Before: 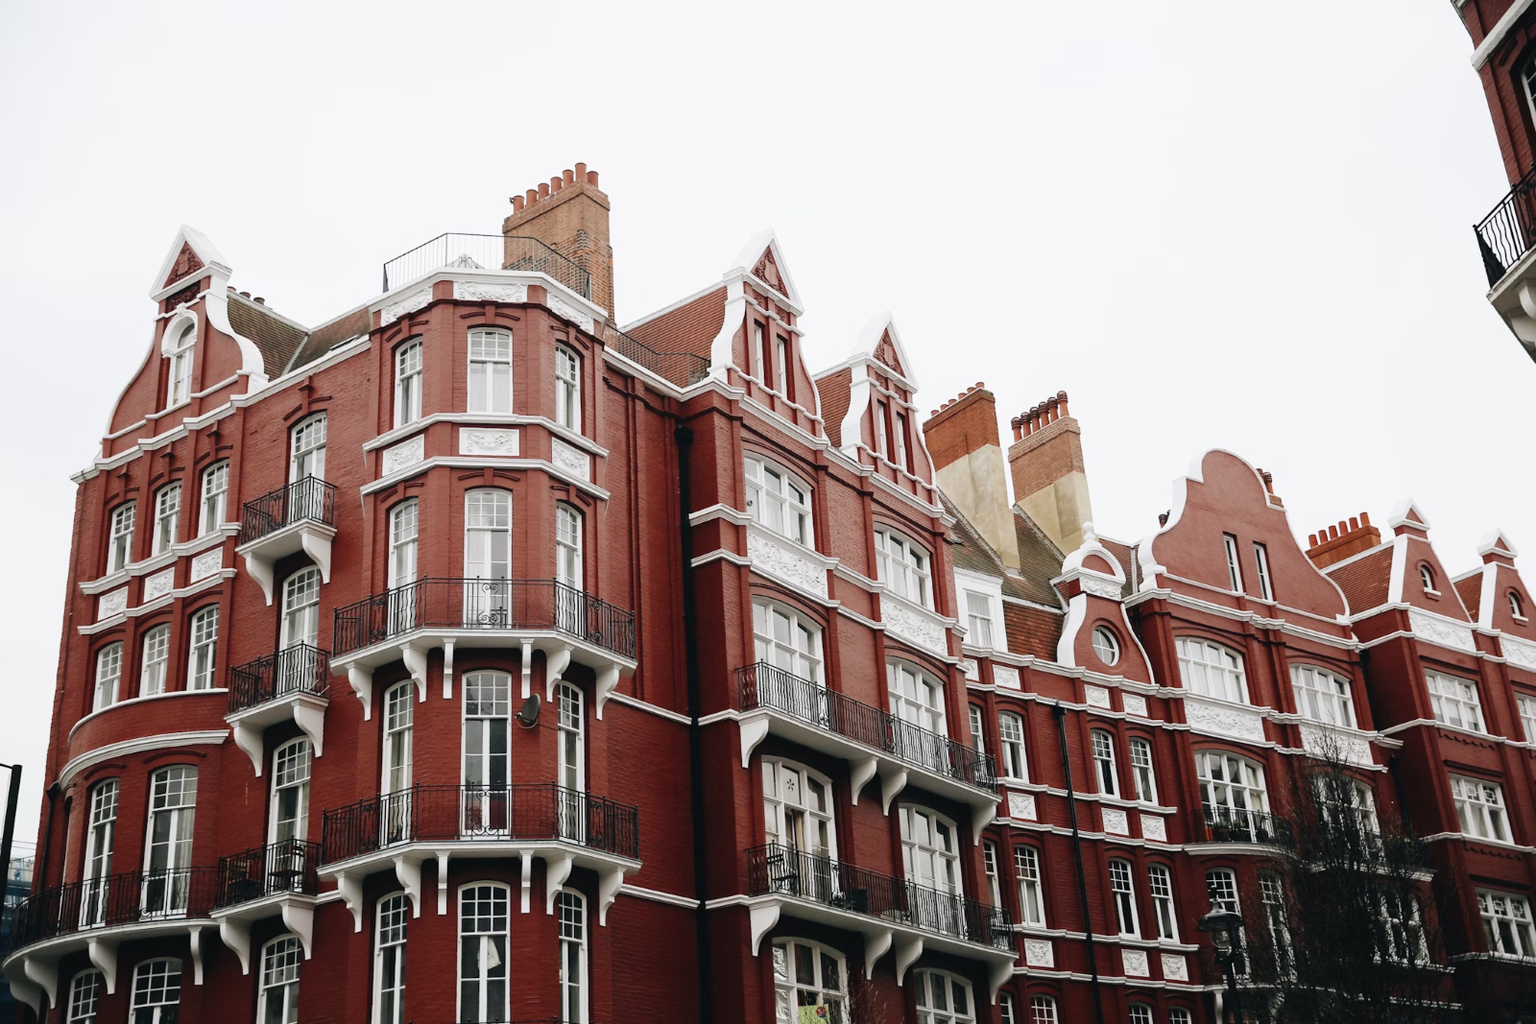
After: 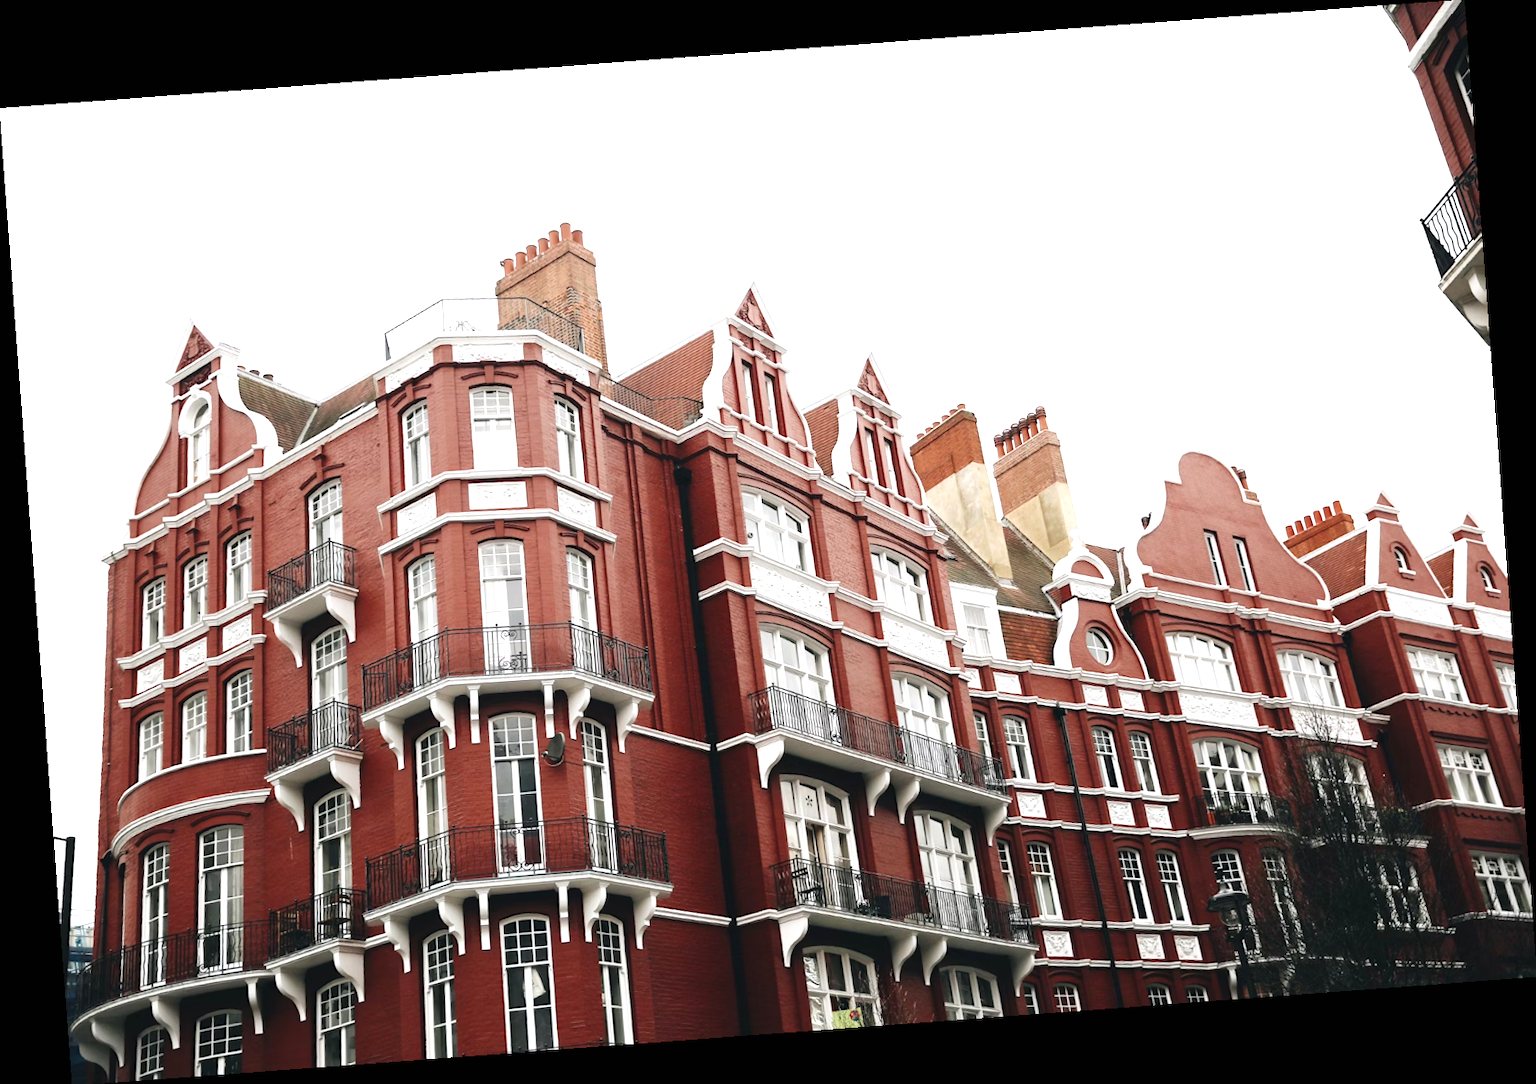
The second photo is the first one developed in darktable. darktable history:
rotate and perspective: rotation -4.25°, automatic cropping off
exposure: black level correction 0, exposure 0.7 EV, compensate exposure bias true, compensate highlight preservation false
